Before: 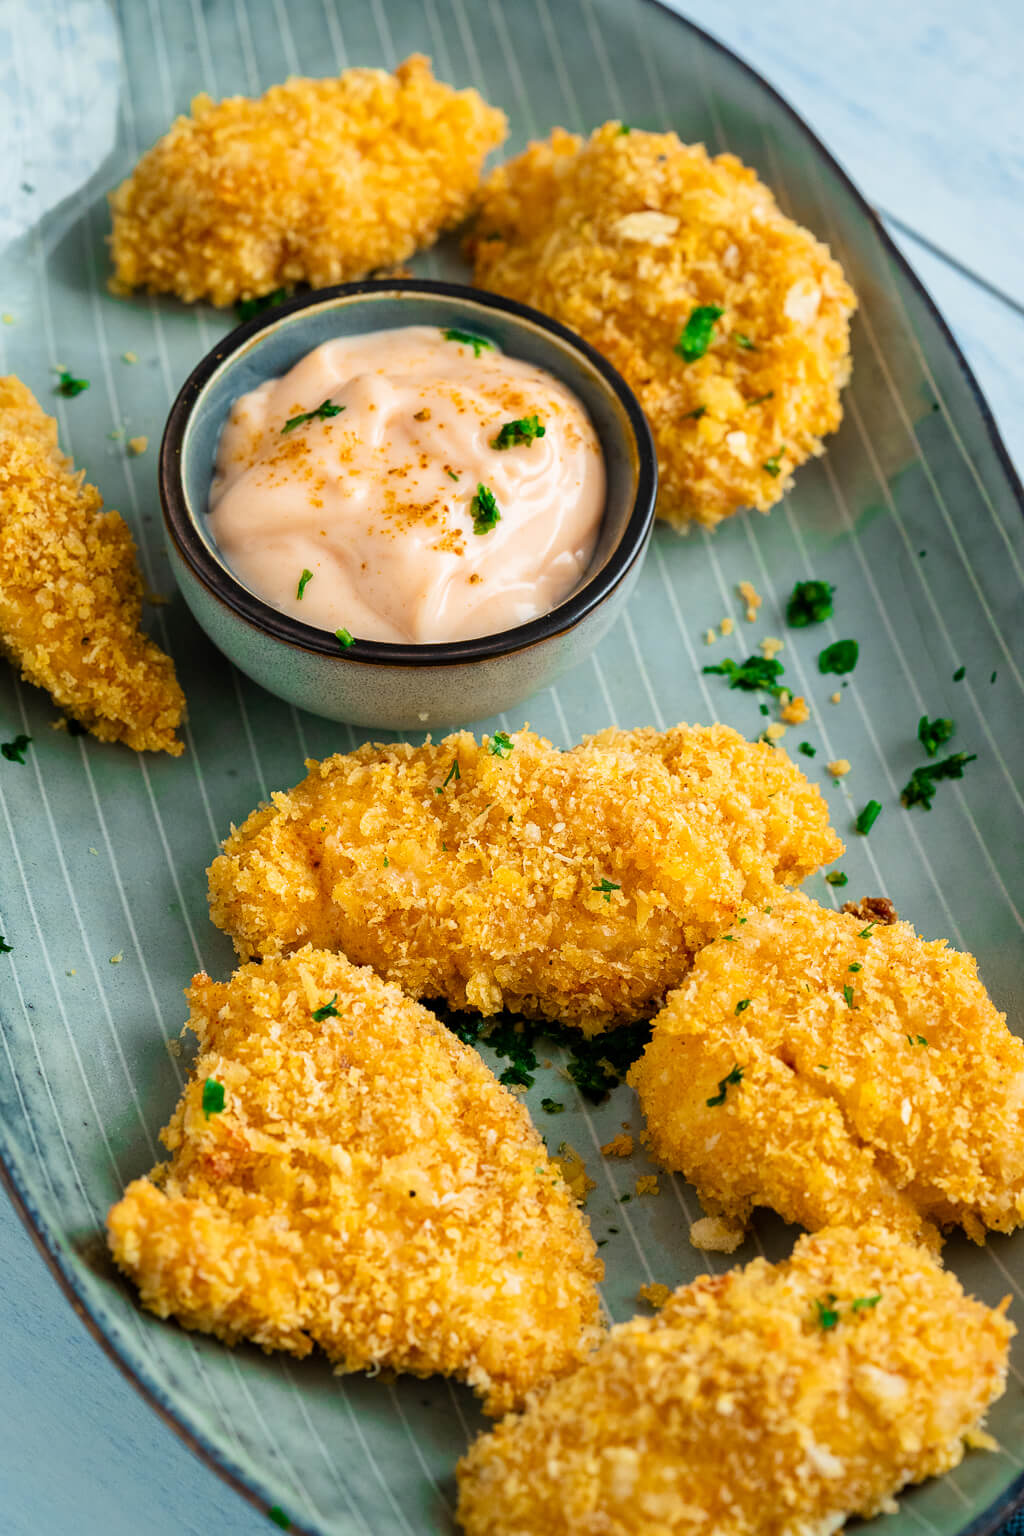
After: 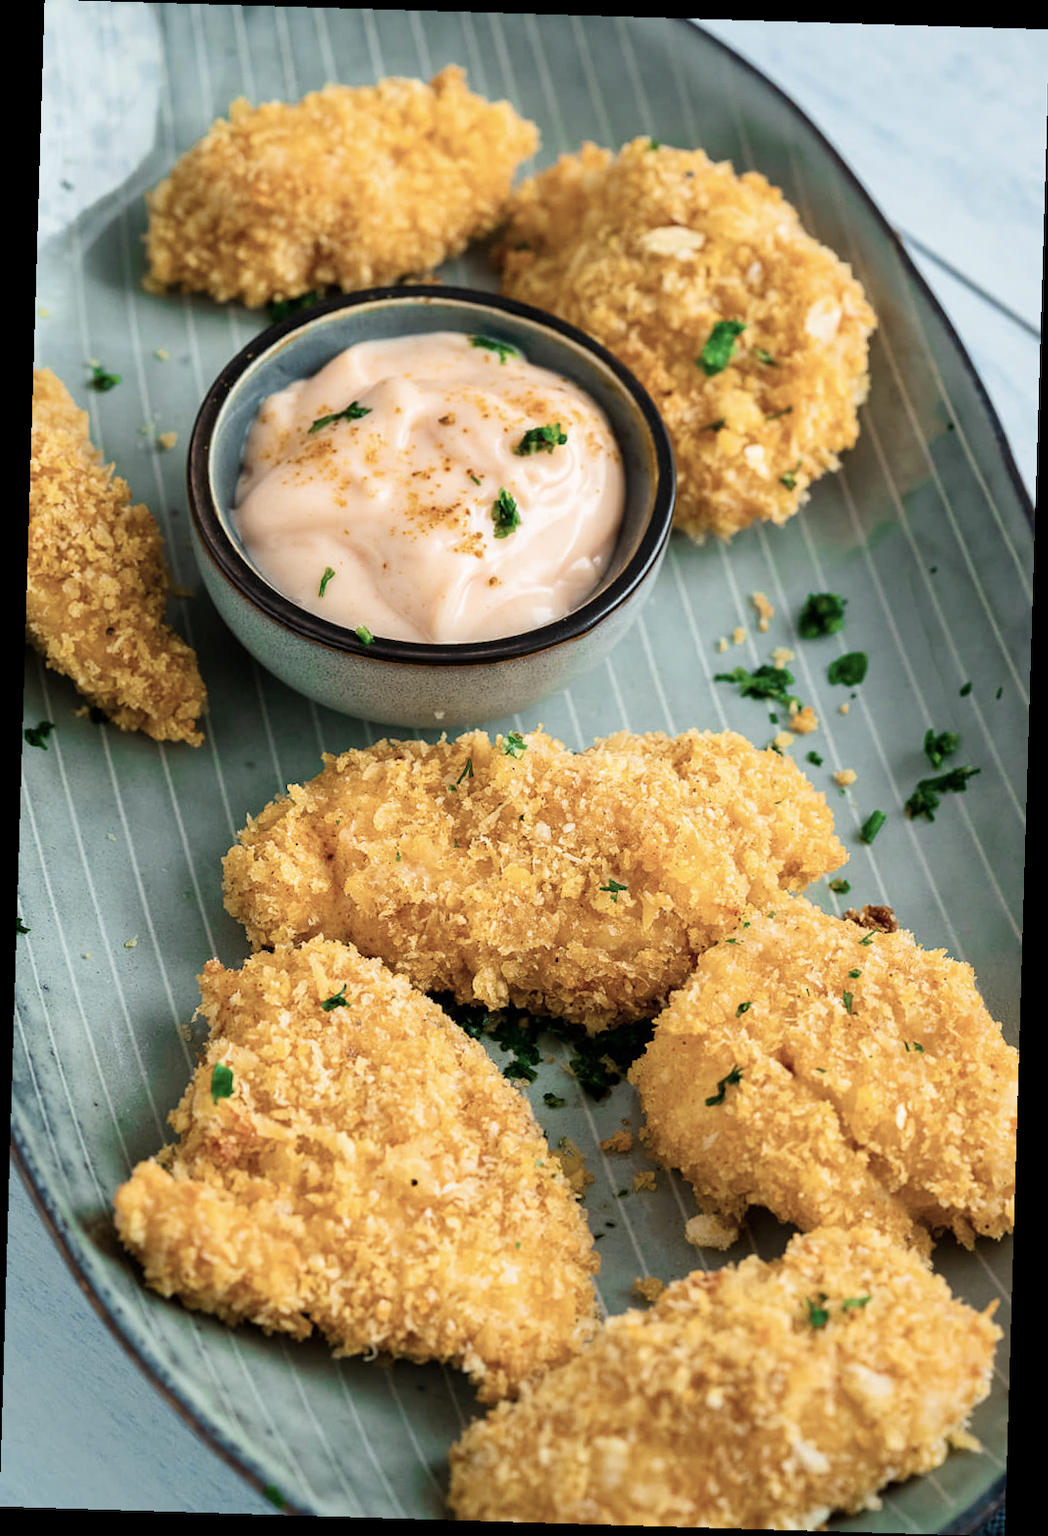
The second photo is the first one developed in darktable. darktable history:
contrast brightness saturation: contrast 0.1, saturation -0.3
rotate and perspective: rotation 1.72°, automatic cropping off
